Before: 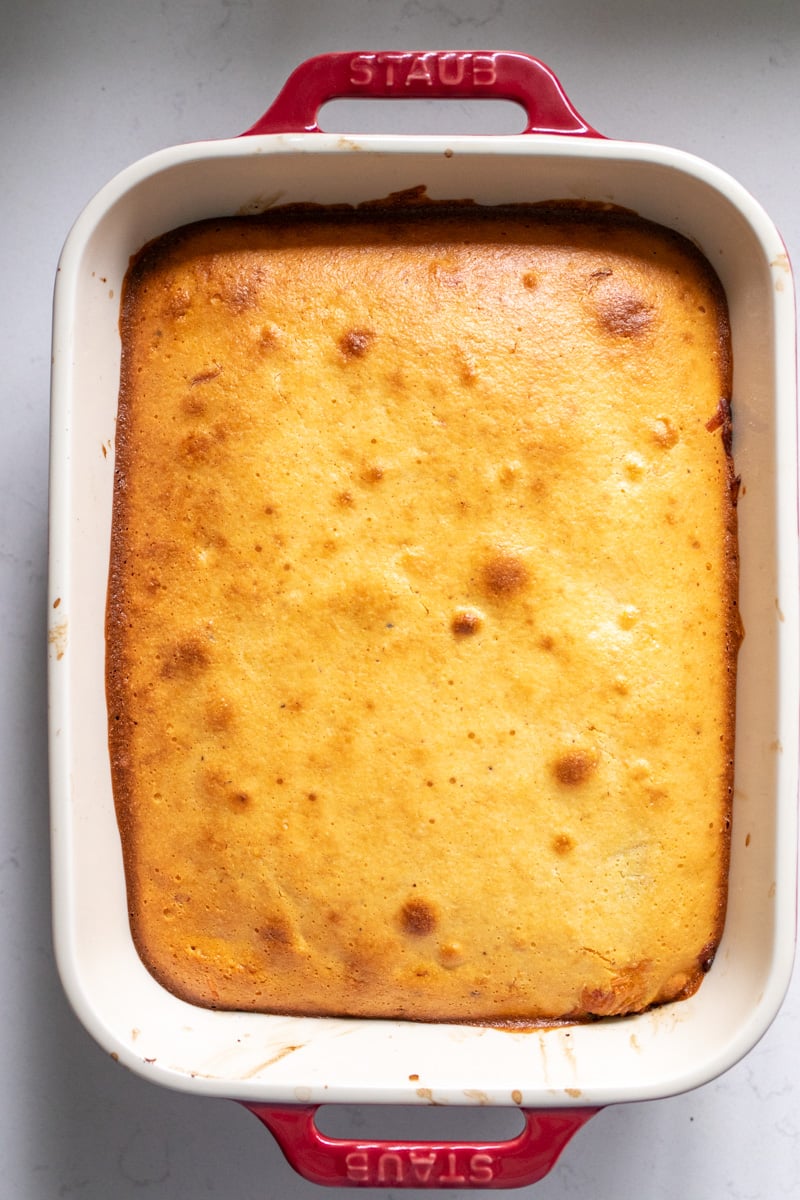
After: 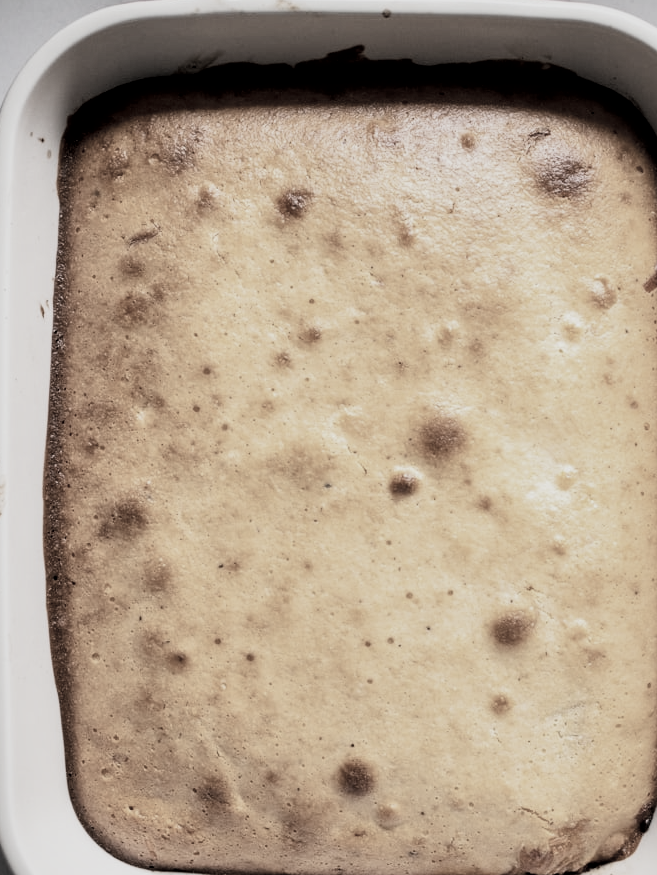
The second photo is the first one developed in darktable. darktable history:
tone equalizer: -8 EV 0.257 EV, -7 EV 0.391 EV, -6 EV 0.398 EV, -5 EV 0.242 EV, -3 EV -0.253 EV, -2 EV -0.405 EV, -1 EV -0.433 EV, +0 EV -0.222 EV, smoothing diameter 24.86%, edges refinement/feathering 14.77, preserve details guided filter
crop: left 7.845%, top 11.697%, right 9.935%, bottom 15.386%
local contrast: mode bilateral grid, contrast 26, coarseness 50, detail 123%, midtone range 0.2
color correction: highlights b* -0.053, saturation 0.299
filmic rgb: black relative exposure -5.01 EV, white relative exposure 3.96 EV, threshold 2.94 EV, hardness 2.88, contrast 1.385, highlights saturation mix -19.93%, enable highlight reconstruction true
